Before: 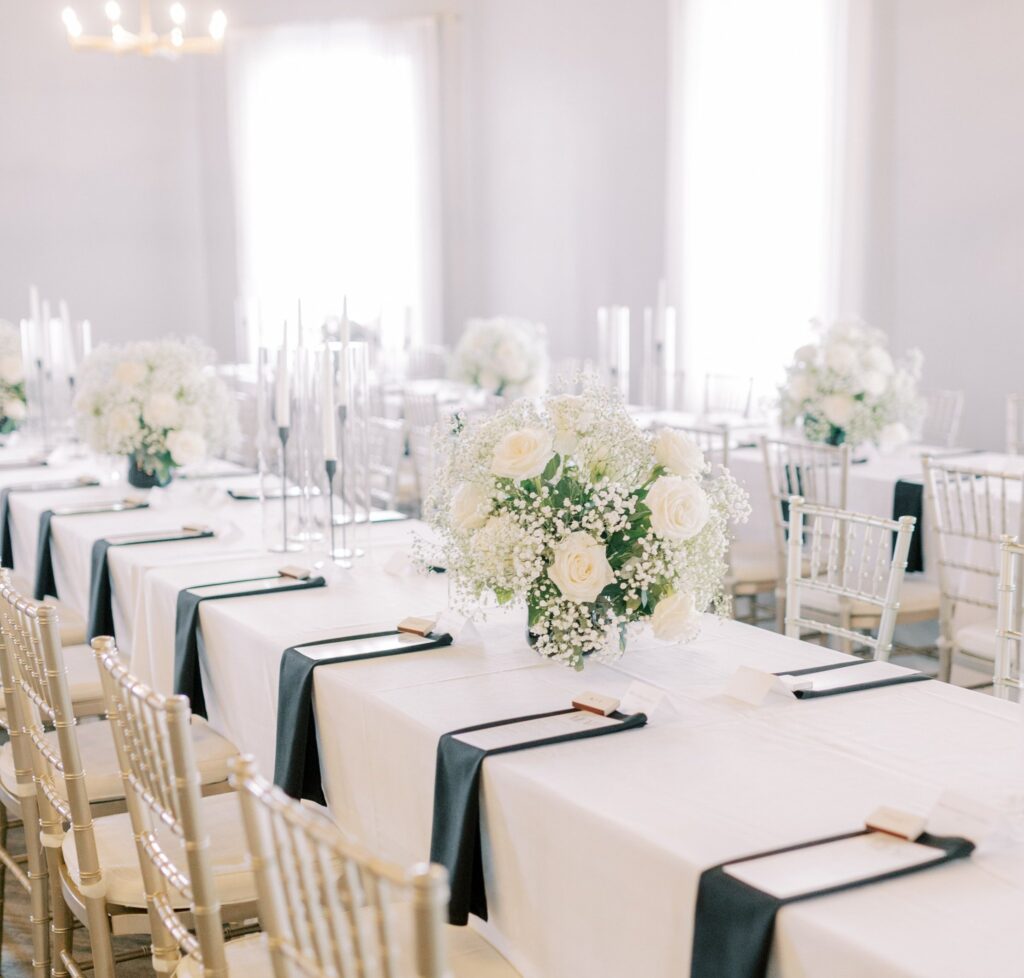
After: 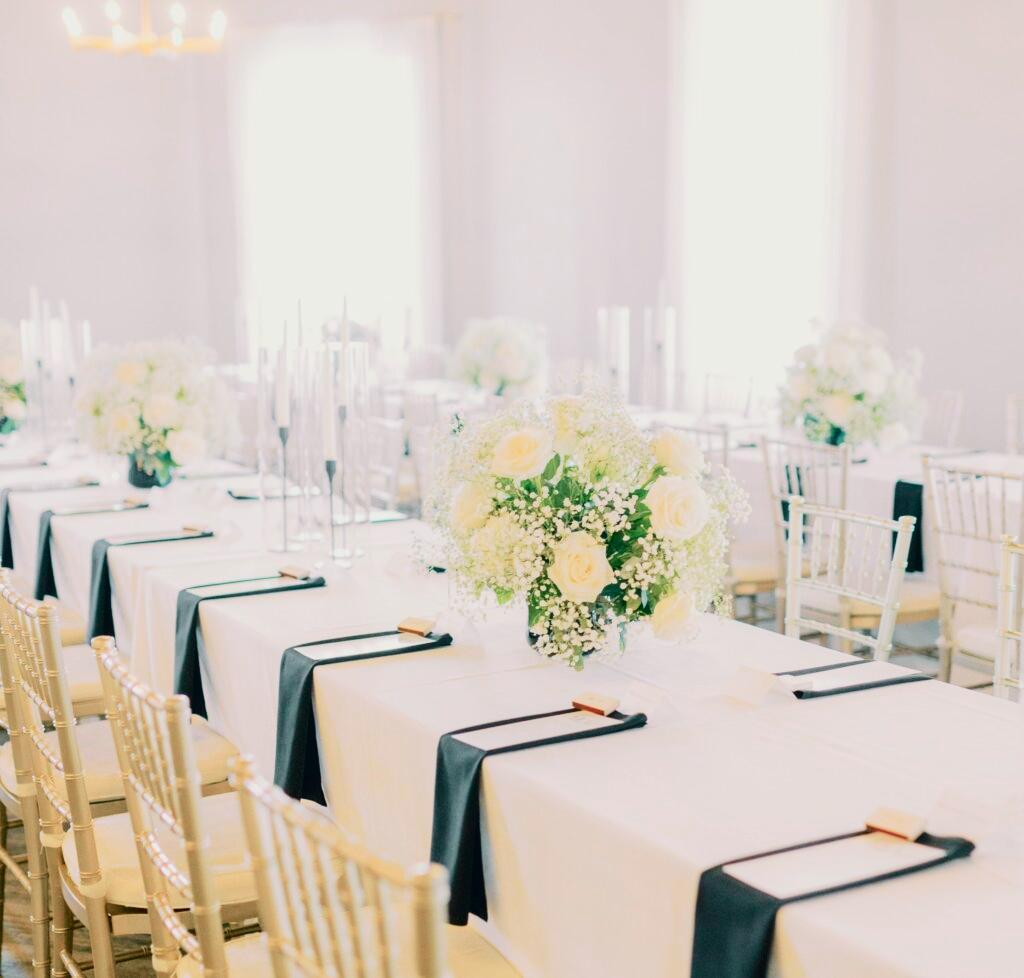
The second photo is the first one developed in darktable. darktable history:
color correction: highlights a* 0.207, highlights b* 2.7, shadows a* -0.874, shadows b* -4.78
bloom: size 13.65%, threshold 98.39%, strength 4.82%
exposure: exposure 0.131 EV, compensate highlight preservation false
tone curve: curves: ch0 [(0, 0.018) (0.036, 0.038) (0.15, 0.131) (0.27, 0.247) (0.503, 0.556) (0.763, 0.785) (1, 0.919)]; ch1 [(0, 0) (0.203, 0.158) (0.333, 0.283) (0.451, 0.417) (0.502, 0.5) (0.519, 0.522) (0.562, 0.588) (0.603, 0.664) (0.722, 0.813) (1, 1)]; ch2 [(0, 0) (0.29, 0.295) (0.404, 0.436) (0.497, 0.499) (0.521, 0.523) (0.561, 0.605) (0.639, 0.664) (0.712, 0.764) (1, 1)], color space Lab, independent channels, preserve colors none
